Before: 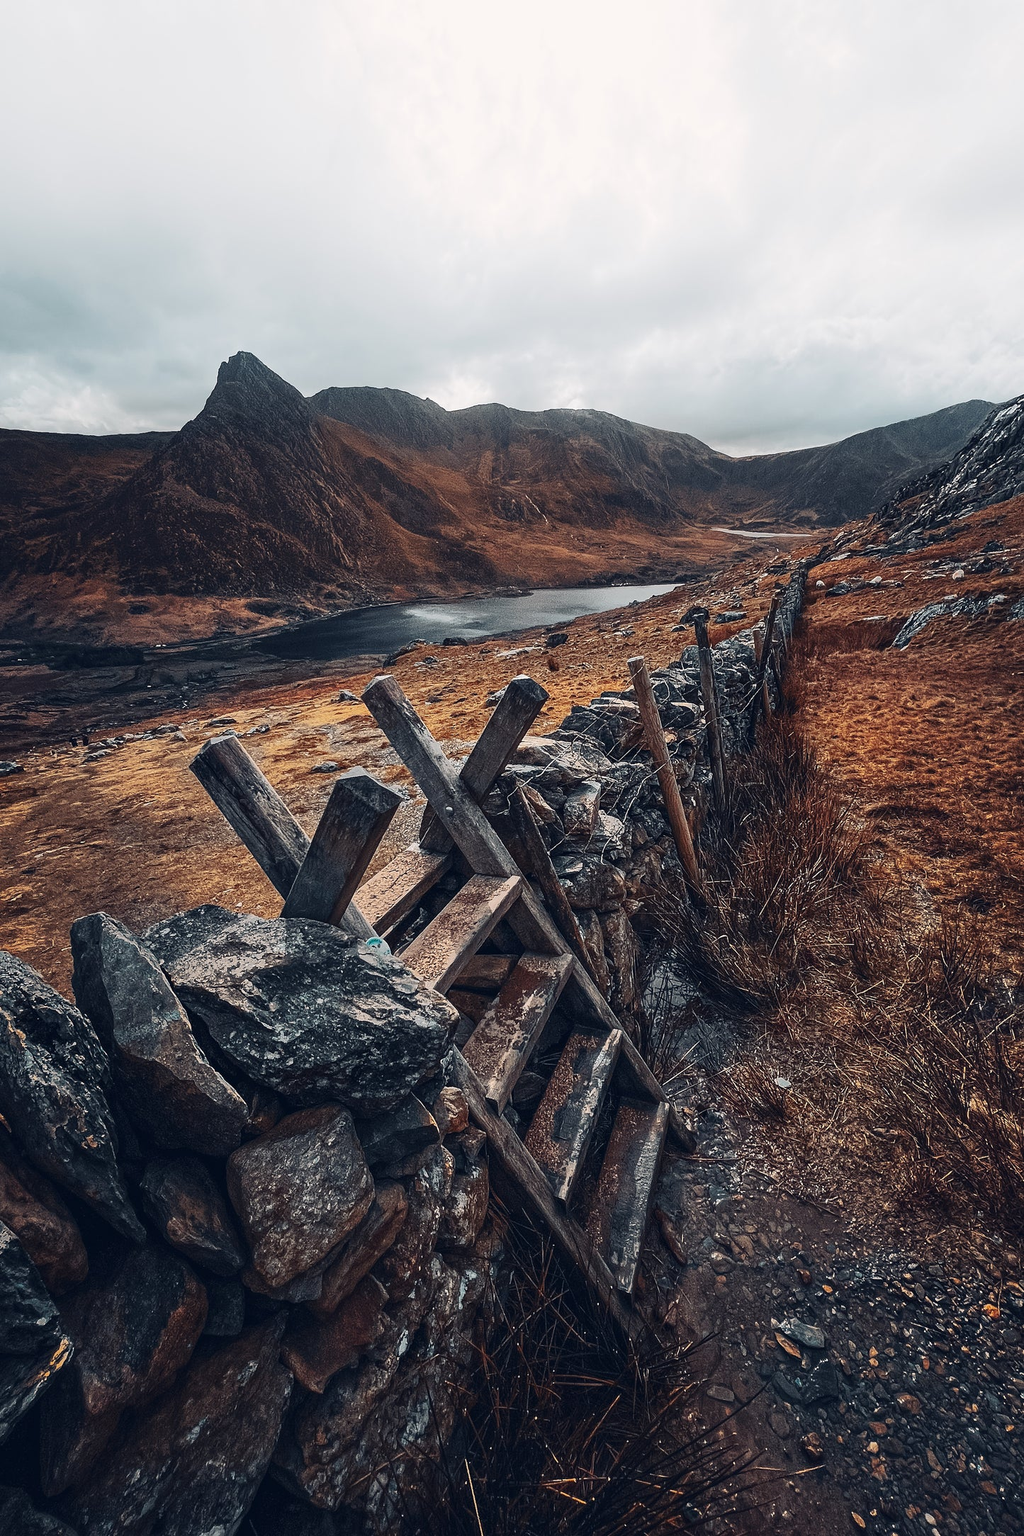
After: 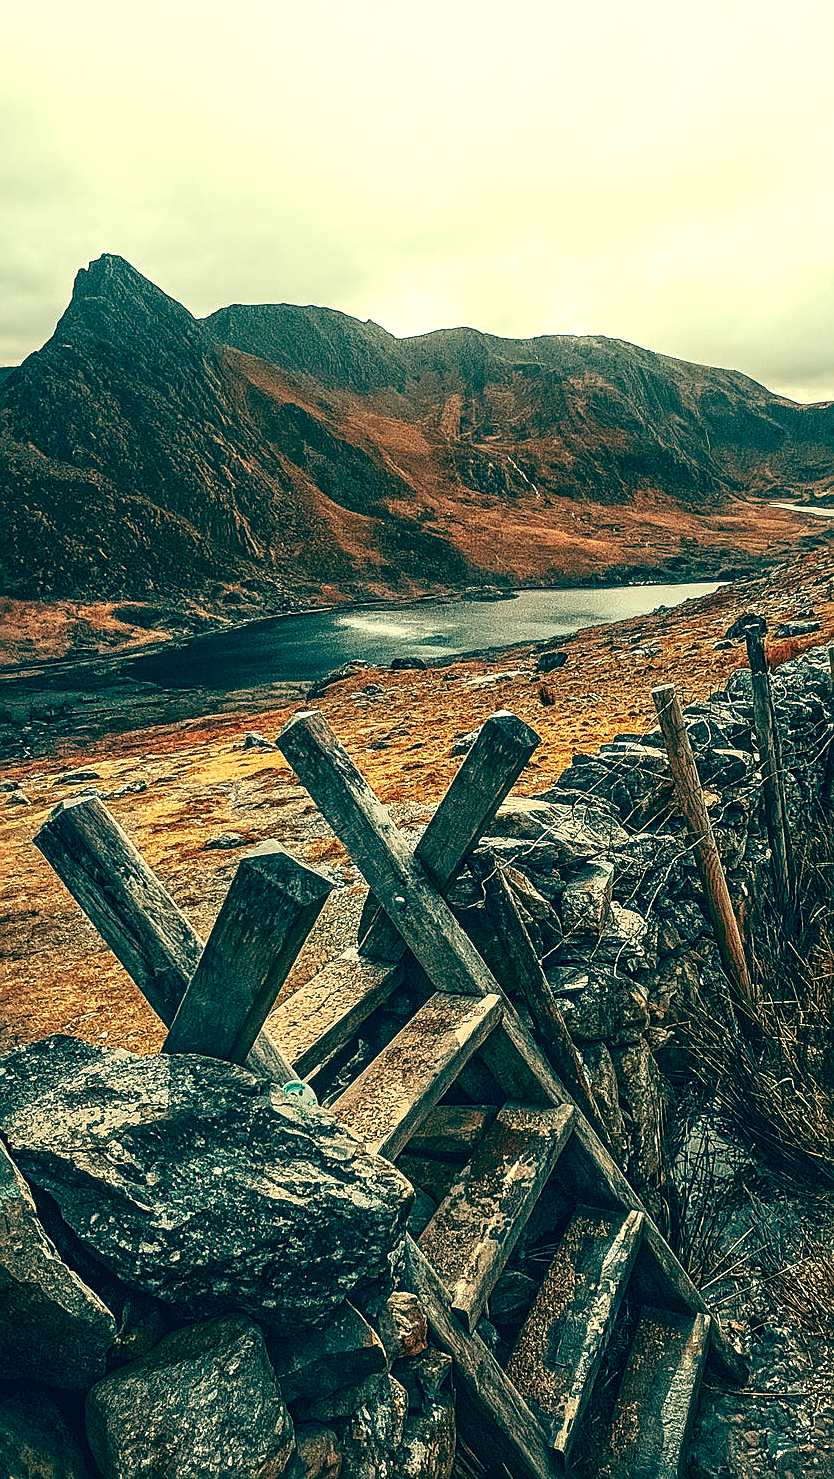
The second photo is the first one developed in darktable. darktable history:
contrast brightness saturation: brightness -0.09
exposure: exposure 0.367 EV, compensate highlight preservation false
sharpen: on, module defaults
local contrast: on, module defaults
crop: left 16.202%, top 11.208%, right 26.045%, bottom 20.557%
levels: levels [0, 0.435, 0.917]
color balance rgb: global vibrance 10%
color balance: mode lift, gamma, gain (sRGB), lift [1, 0.69, 1, 1], gamma [1, 1.482, 1, 1], gain [1, 1, 1, 0.802]
